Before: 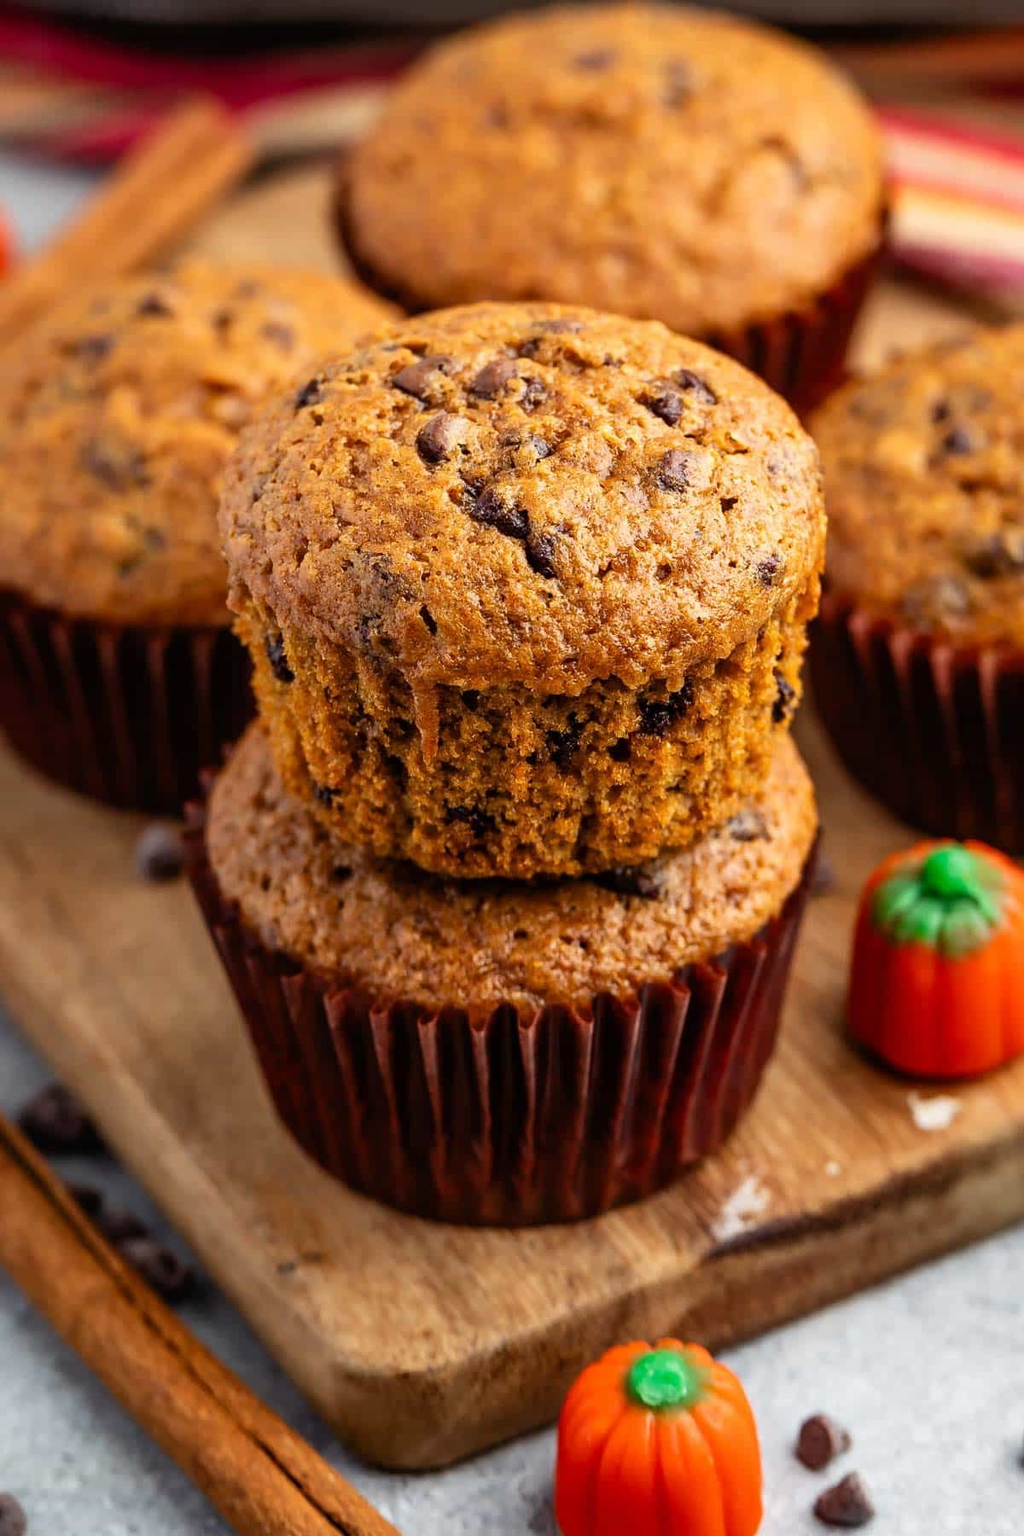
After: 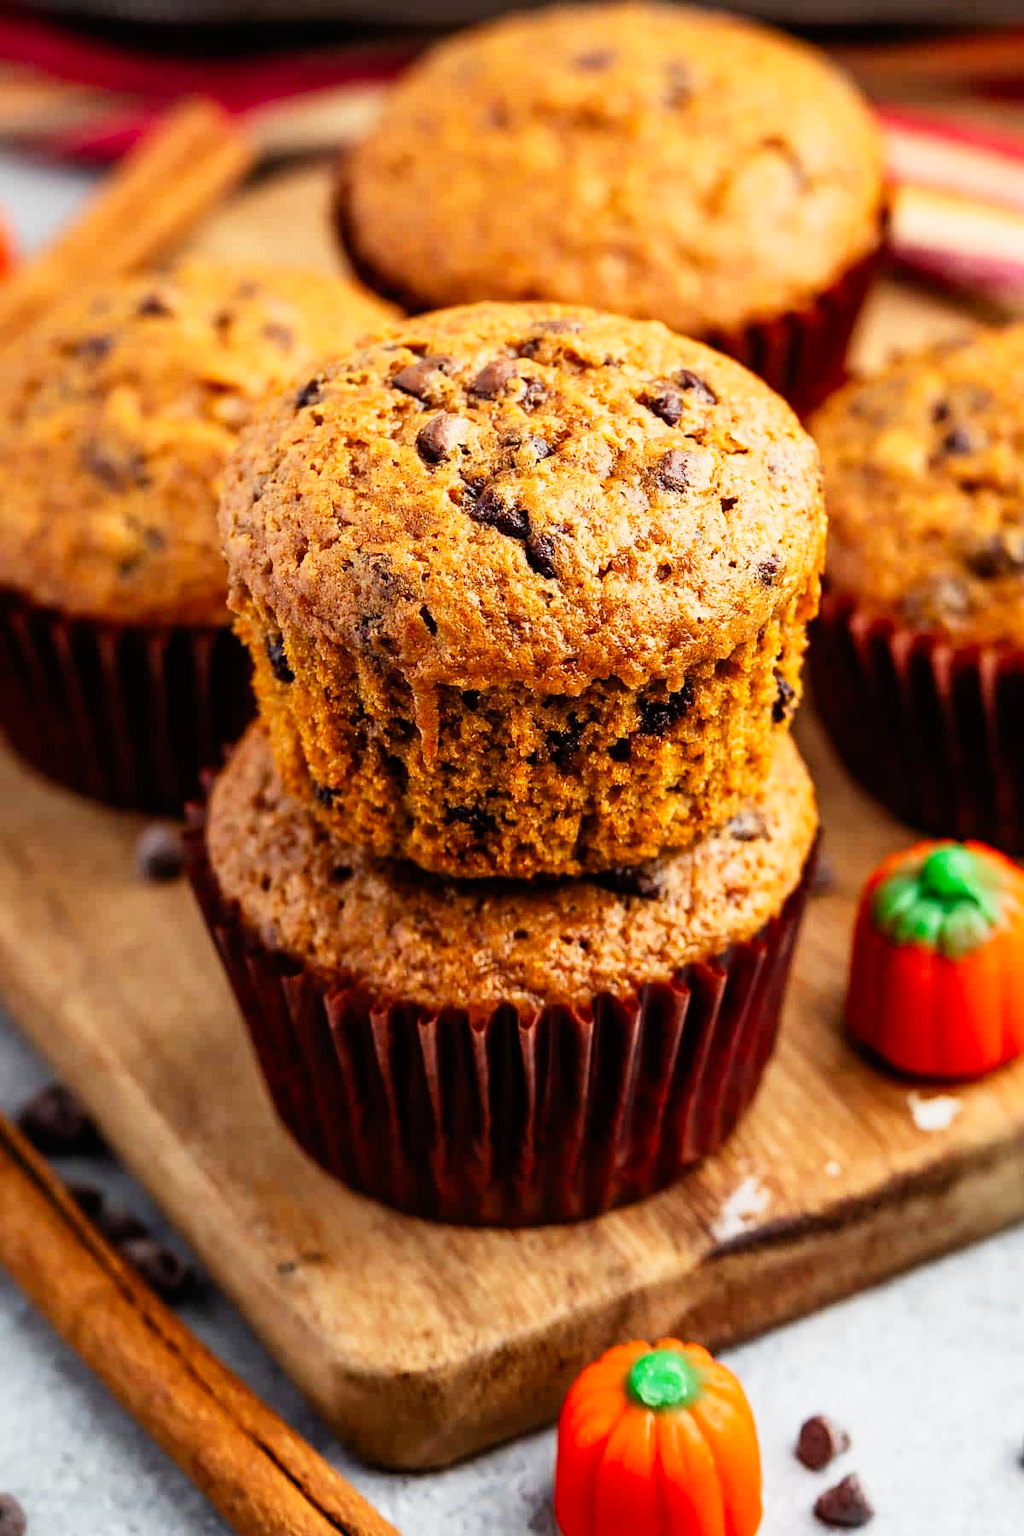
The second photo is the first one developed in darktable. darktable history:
tone curve: curves: ch0 [(0, 0) (0.051, 0.03) (0.096, 0.071) (0.241, 0.247) (0.455, 0.525) (0.594, 0.697) (0.741, 0.845) (0.871, 0.933) (1, 0.984)]; ch1 [(0, 0) (0.1, 0.038) (0.318, 0.243) (0.399, 0.351) (0.478, 0.469) (0.499, 0.499) (0.534, 0.549) (0.565, 0.594) (0.601, 0.634) (0.666, 0.7) (1, 1)]; ch2 [(0, 0) (0.453, 0.45) (0.479, 0.483) (0.504, 0.499) (0.52, 0.519) (0.541, 0.559) (0.592, 0.612) (0.824, 0.815) (1, 1)], preserve colors none
